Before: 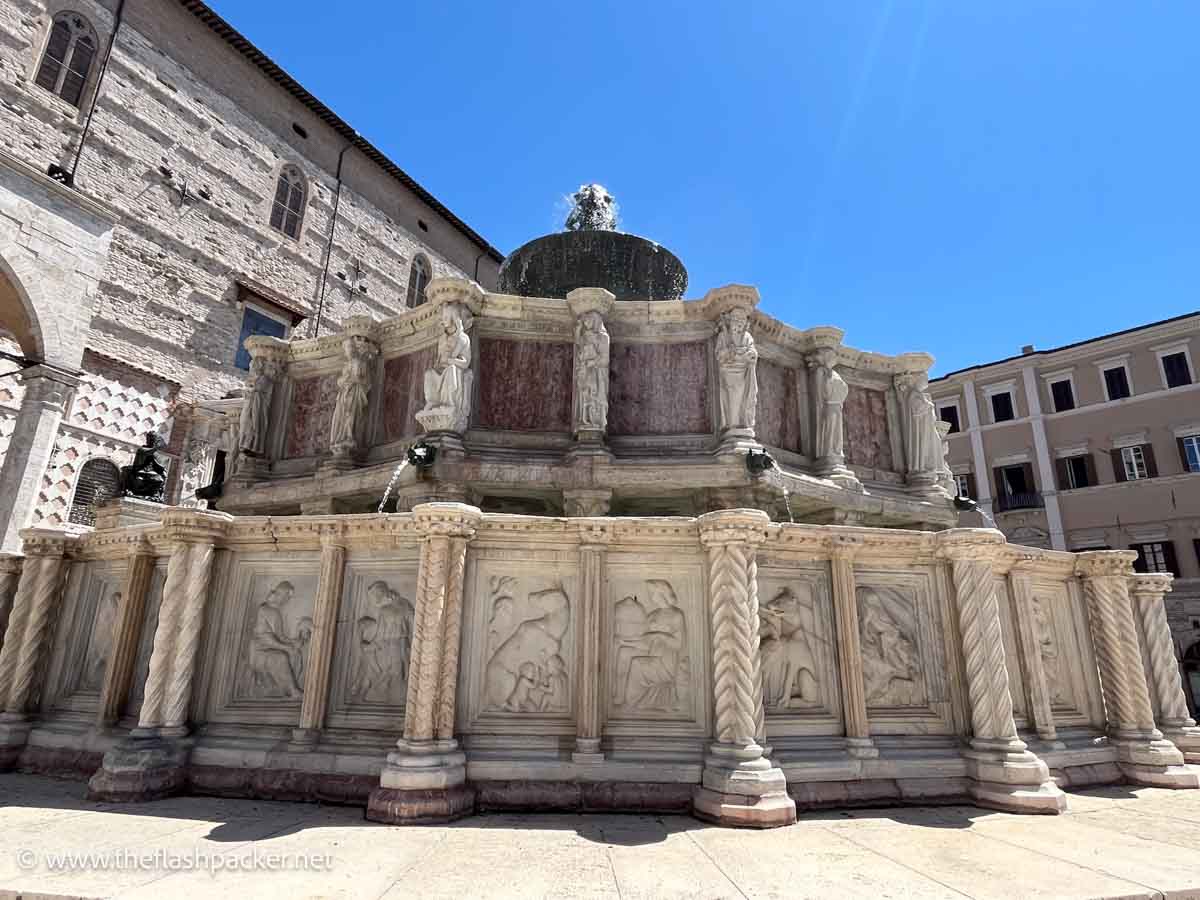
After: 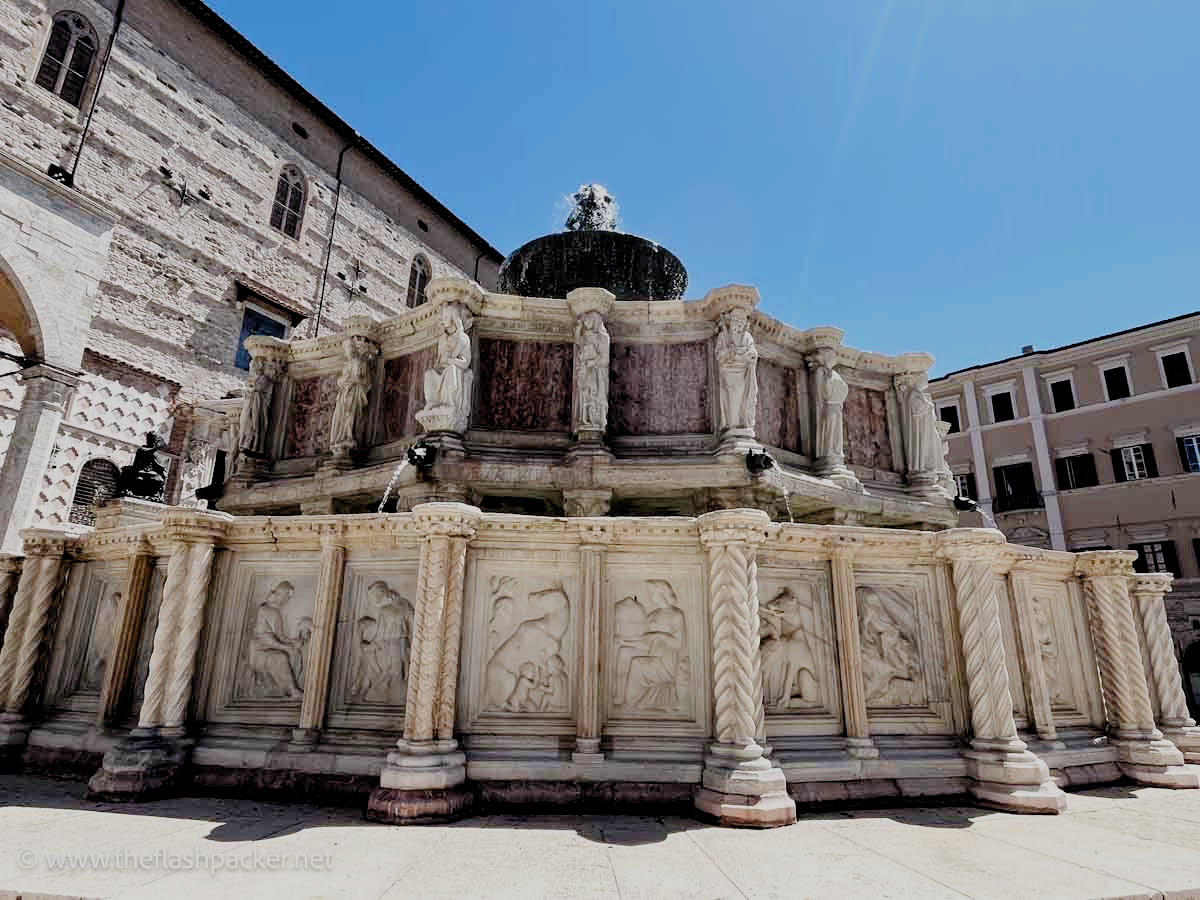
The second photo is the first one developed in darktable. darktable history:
filmic rgb: black relative exposure -4.08 EV, white relative exposure 5.14 EV, hardness 2.07, contrast 1.174, add noise in highlights 0, preserve chrominance no, color science v3 (2019), use custom middle-gray values true, contrast in highlights soft
